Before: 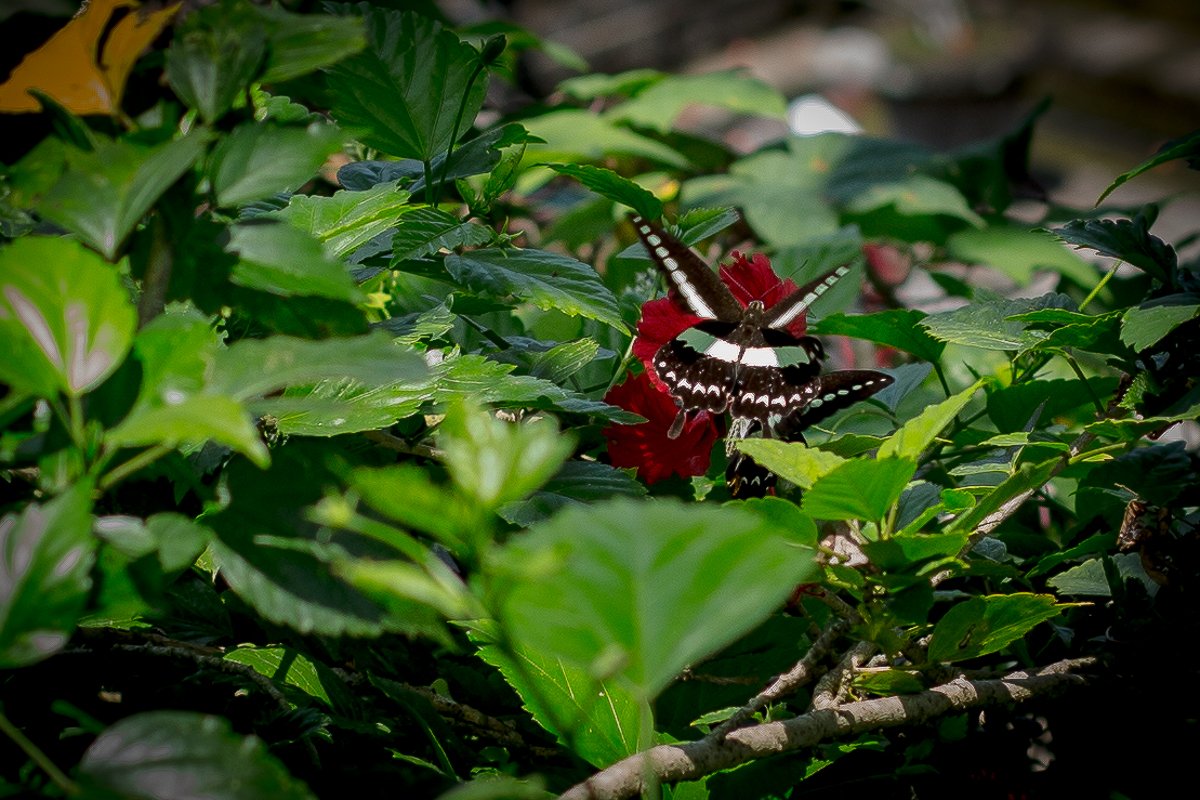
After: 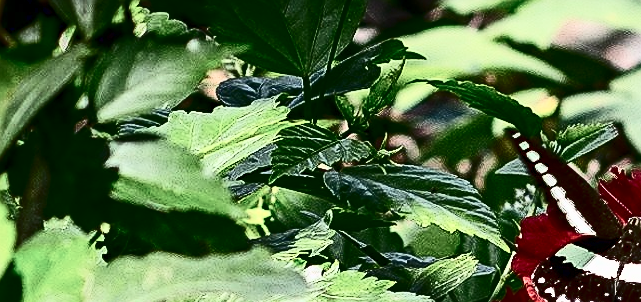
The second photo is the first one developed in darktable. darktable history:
crop: left 10.092%, top 10.512%, right 36.466%, bottom 51.668%
color balance rgb: perceptual saturation grading › global saturation -26.92%, perceptual brilliance grading › mid-tones 10.939%, perceptual brilliance grading › shadows 15.359%, contrast -10.547%
sharpen: on, module defaults
contrast brightness saturation: contrast 0.933, brightness 0.193
